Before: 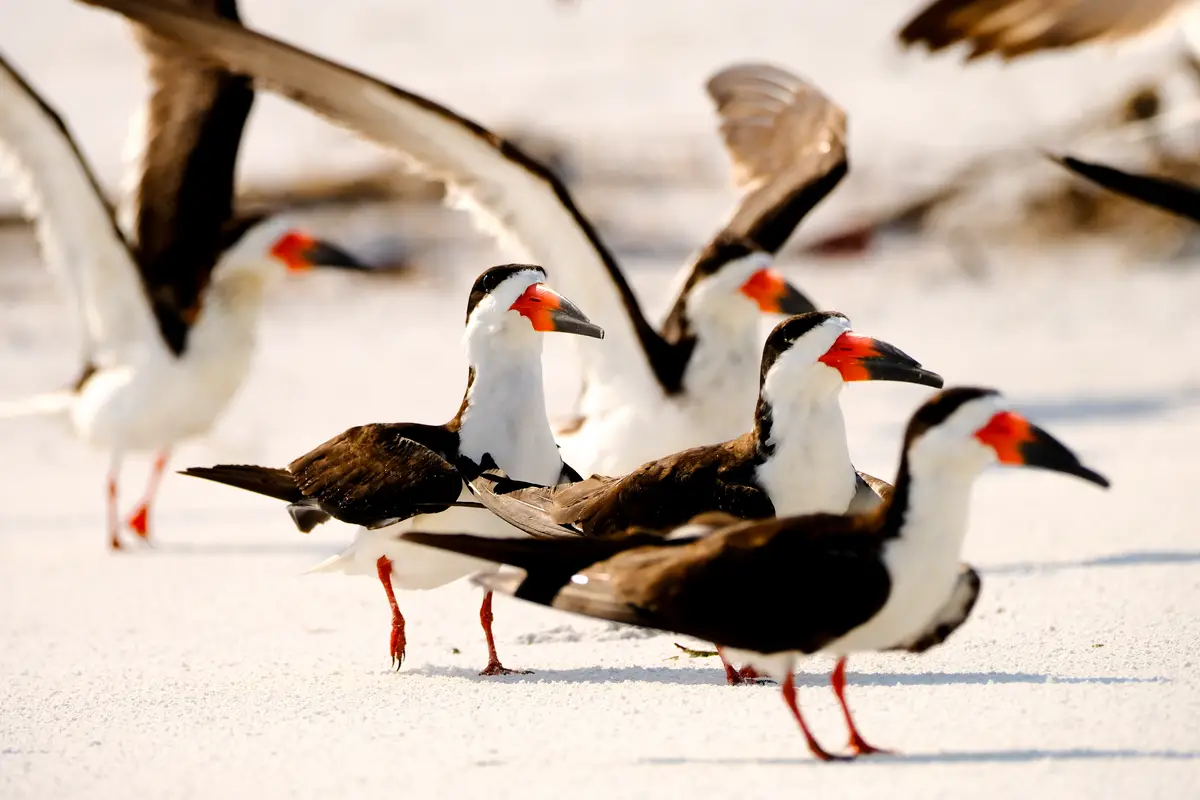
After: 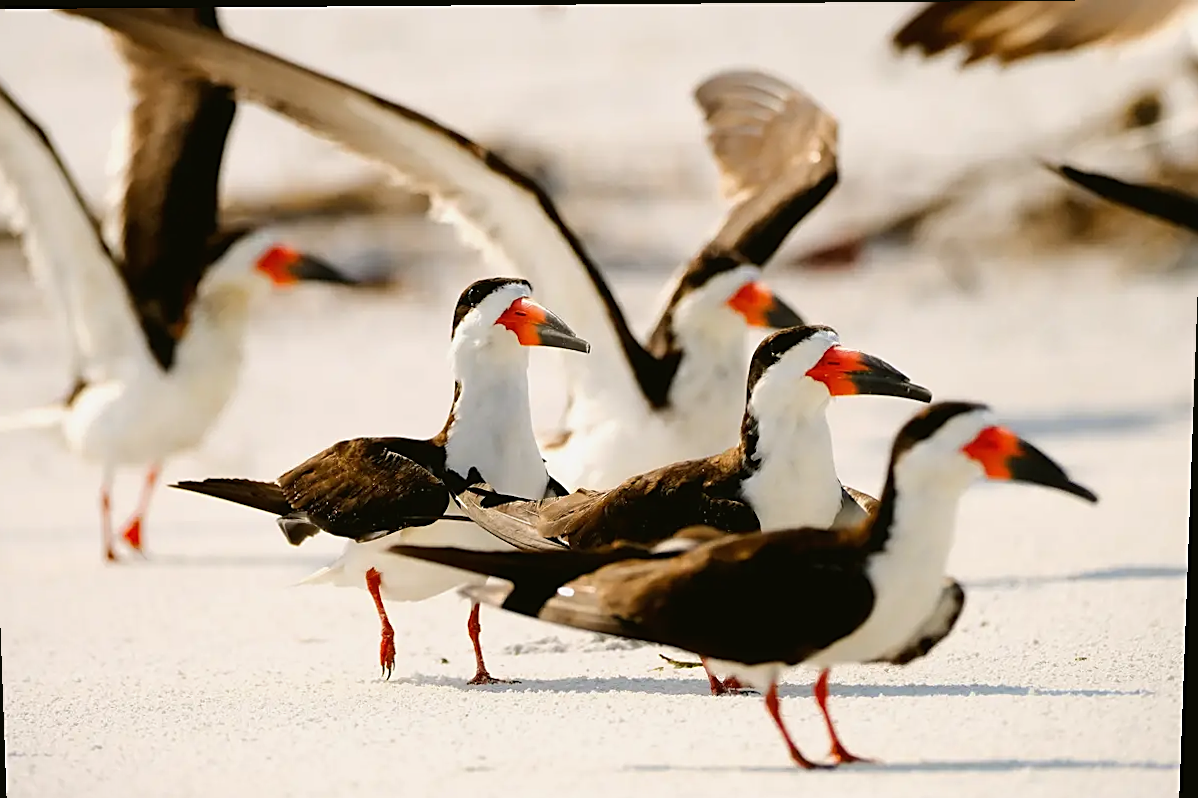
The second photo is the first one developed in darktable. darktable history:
crop and rotate: left 1.774%, right 0.633%, bottom 1.28%
white balance: red 1.004, blue 1.024
sharpen: on, module defaults
rotate and perspective: lens shift (vertical) 0.048, lens shift (horizontal) -0.024, automatic cropping off
color balance: mode lift, gamma, gain (sRGB), lift [1.04, 1, 1, 0.97], gamma [1.01, 1, 1, 0.97], gain [0.96, 1, 1, 0.97]
